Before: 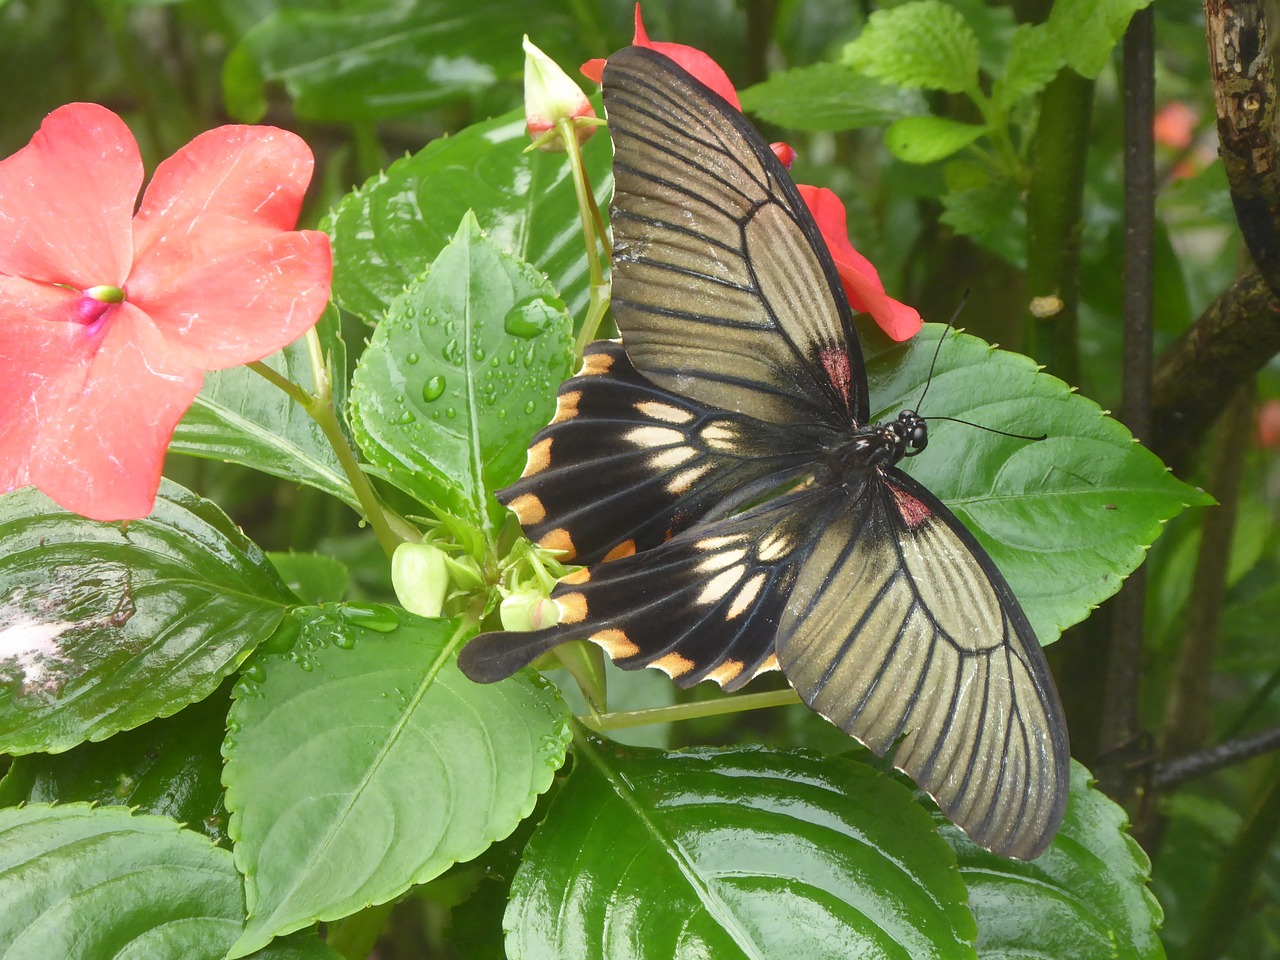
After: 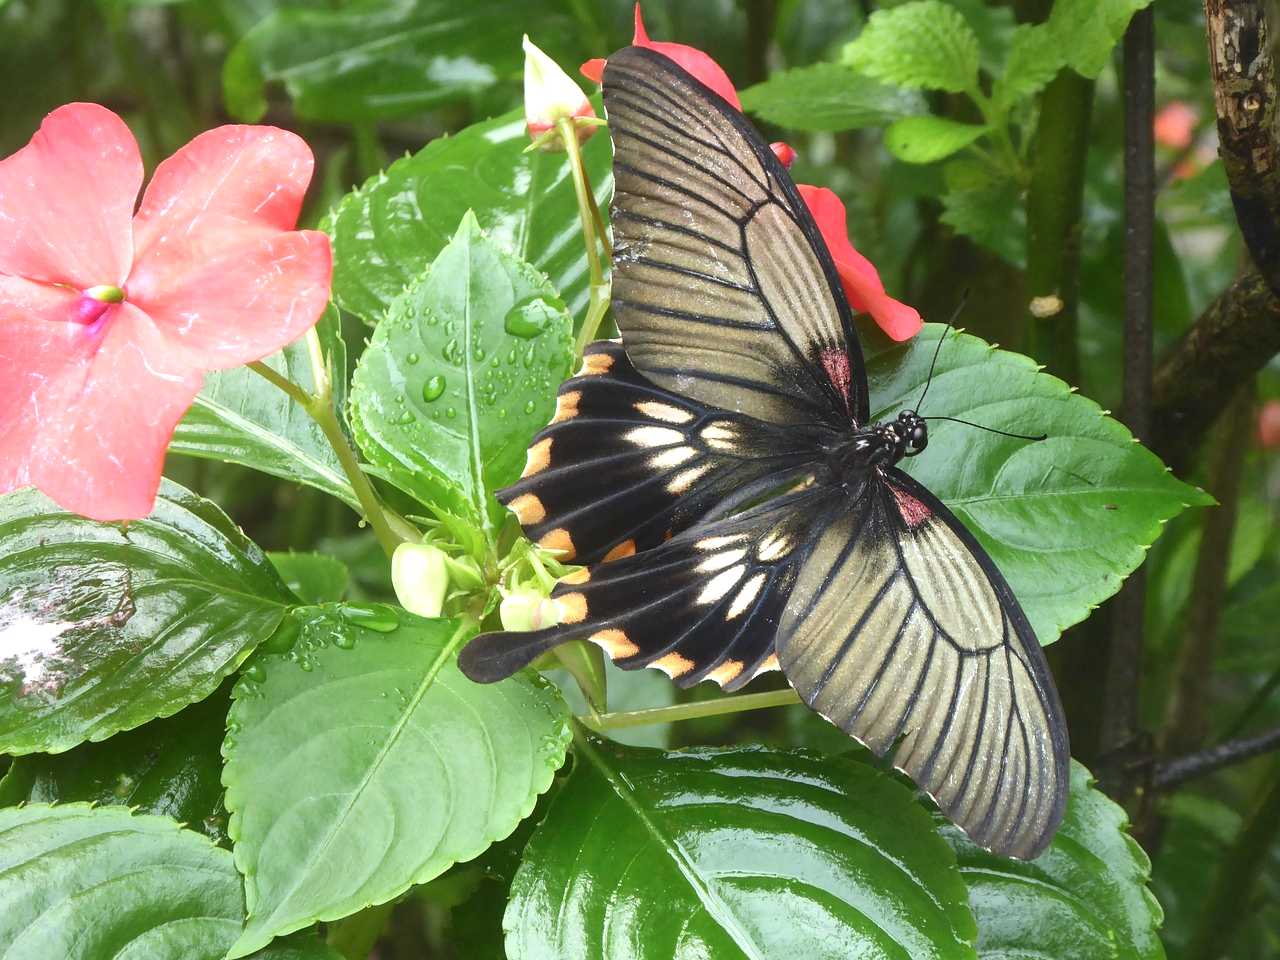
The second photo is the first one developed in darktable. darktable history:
tone equalizer: -8 EV -0.417 EV, -7 EV -0.389 EV, -6 EV -0.333 EV, -5 EV -0.222 EV, -3 EV 0.222 EV, -2 EV 0.333 EV, -1 EV 0.389 EV, +0 EV 0.417 EV, edges refinement/feathering 500, mask exposure compensation -1.57 EV, preserve details no
color calibration: illuminant as shot in camera, x 0.358, y 0.373, temperature 4628.91 K
